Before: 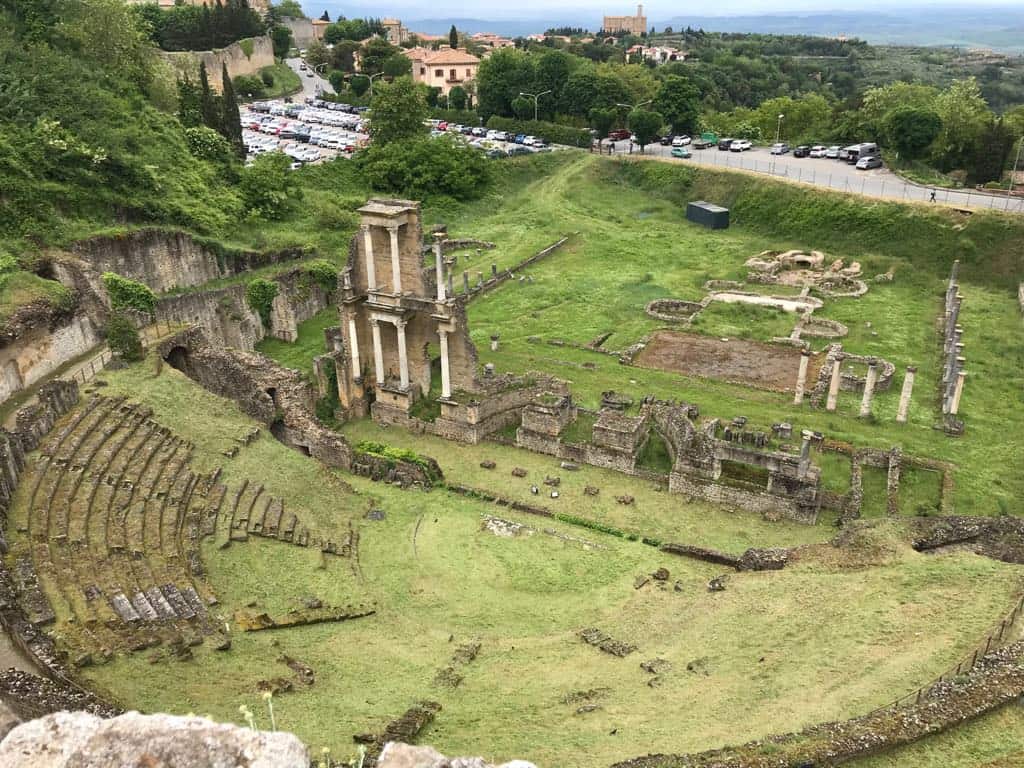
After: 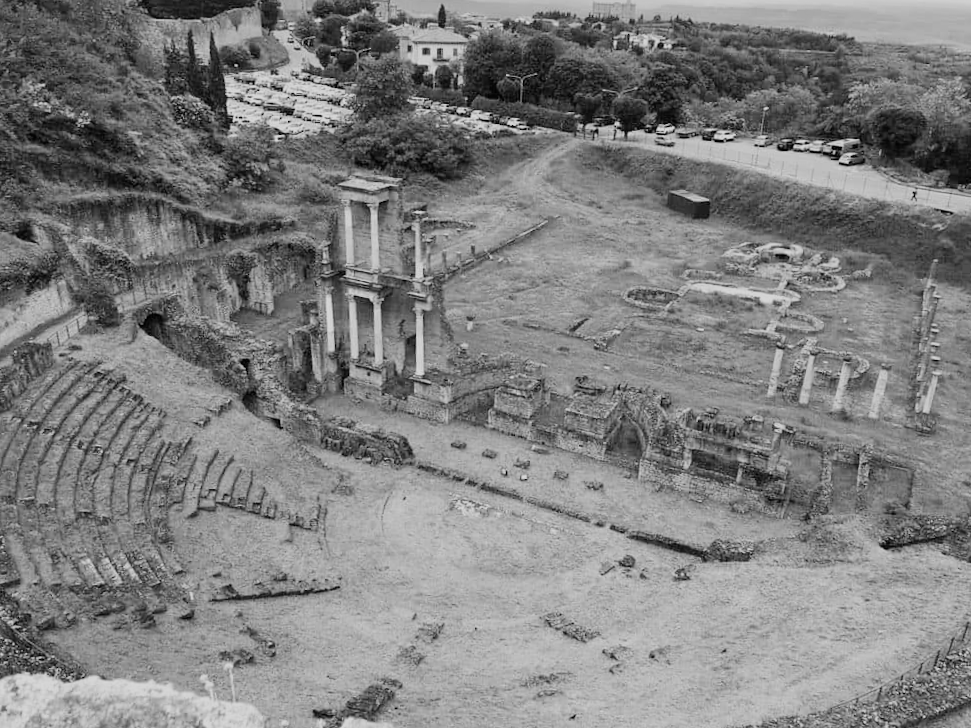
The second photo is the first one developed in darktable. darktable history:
filmic rgb: black relative exposure -7.65 EV, white relative exposure 4.56 EV, hardness 3.61, contrast 1.05
crop and rotate: angle -2.38°
monochrome: on, module defaults
